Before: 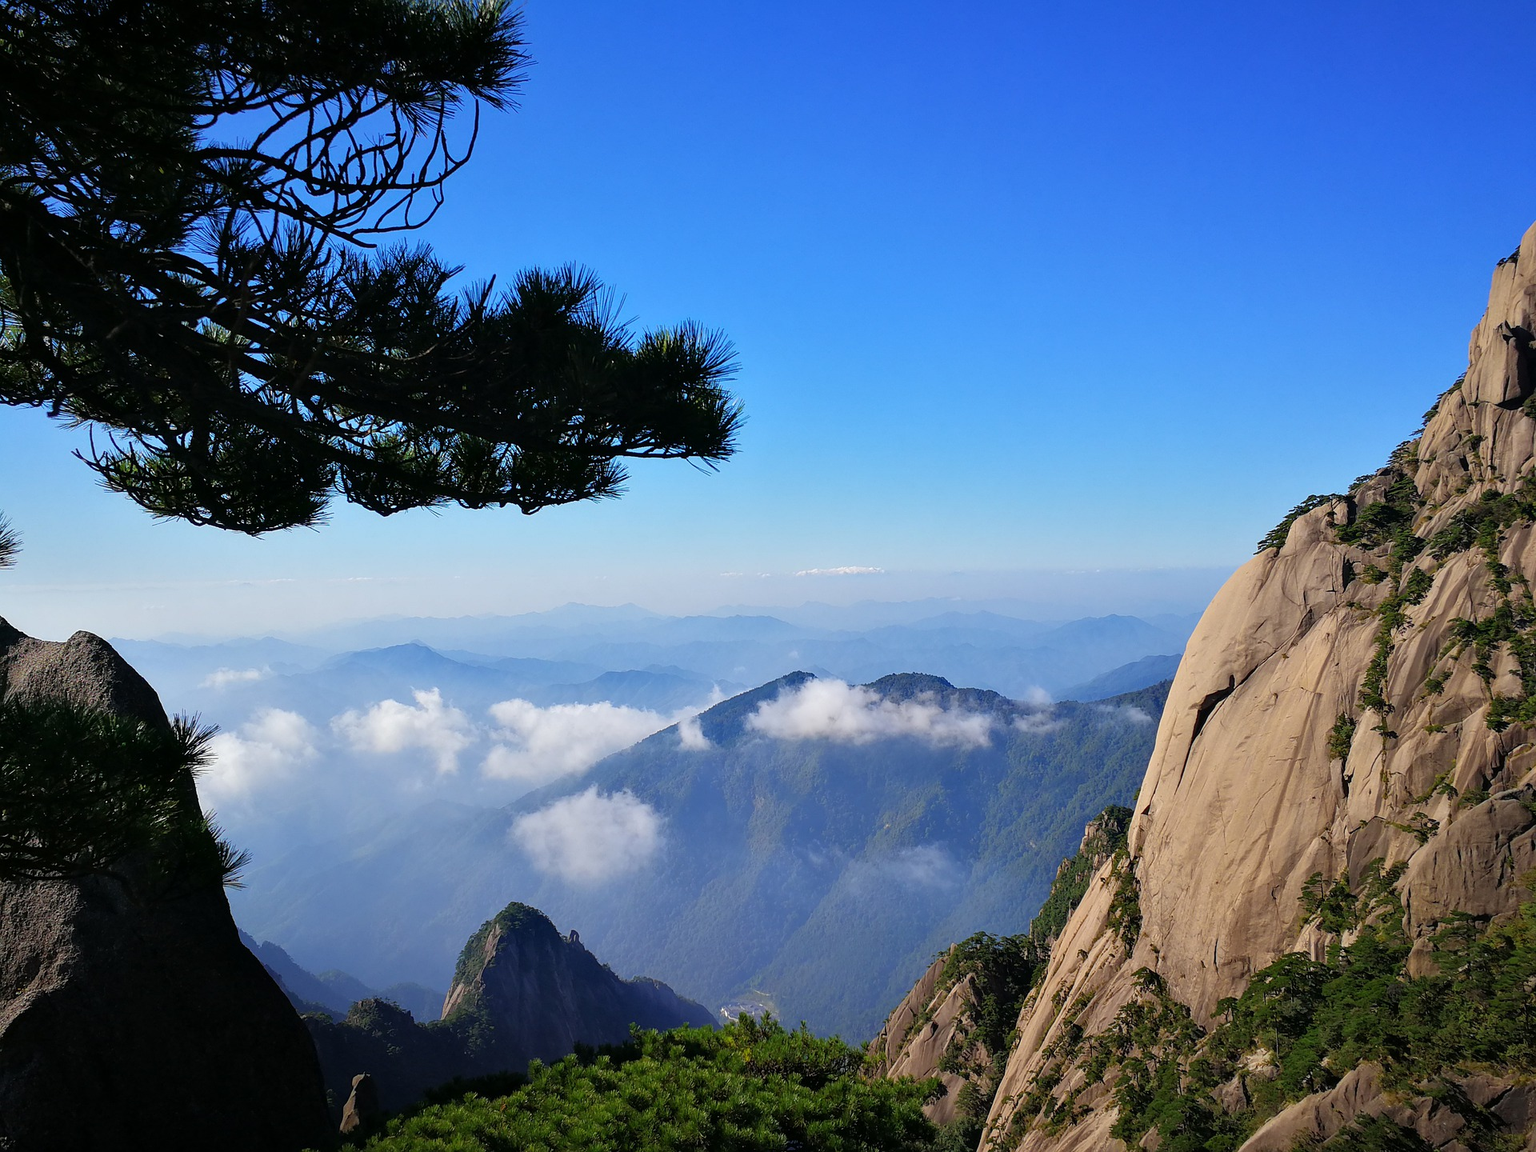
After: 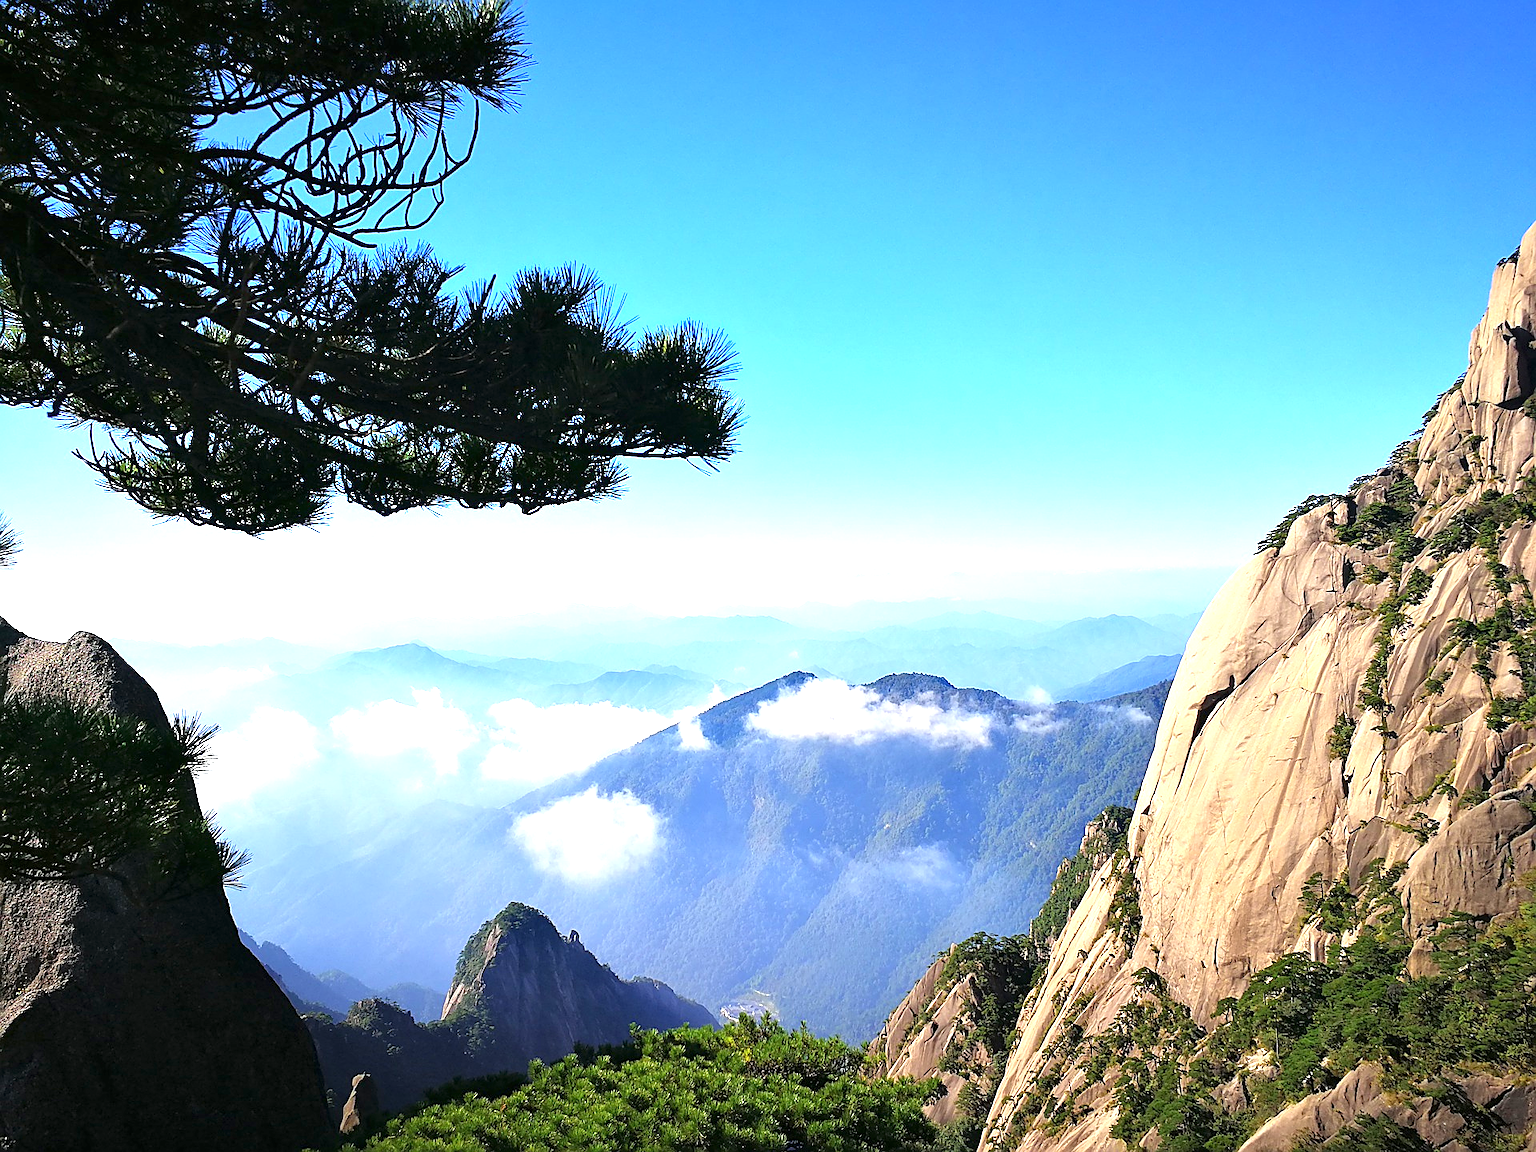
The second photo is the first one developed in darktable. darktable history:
exposure: black level correction 0, exposure 1.388 EV, compensate exposure bias true, compensate highlight preservation false
sharpen: on, module defaults
